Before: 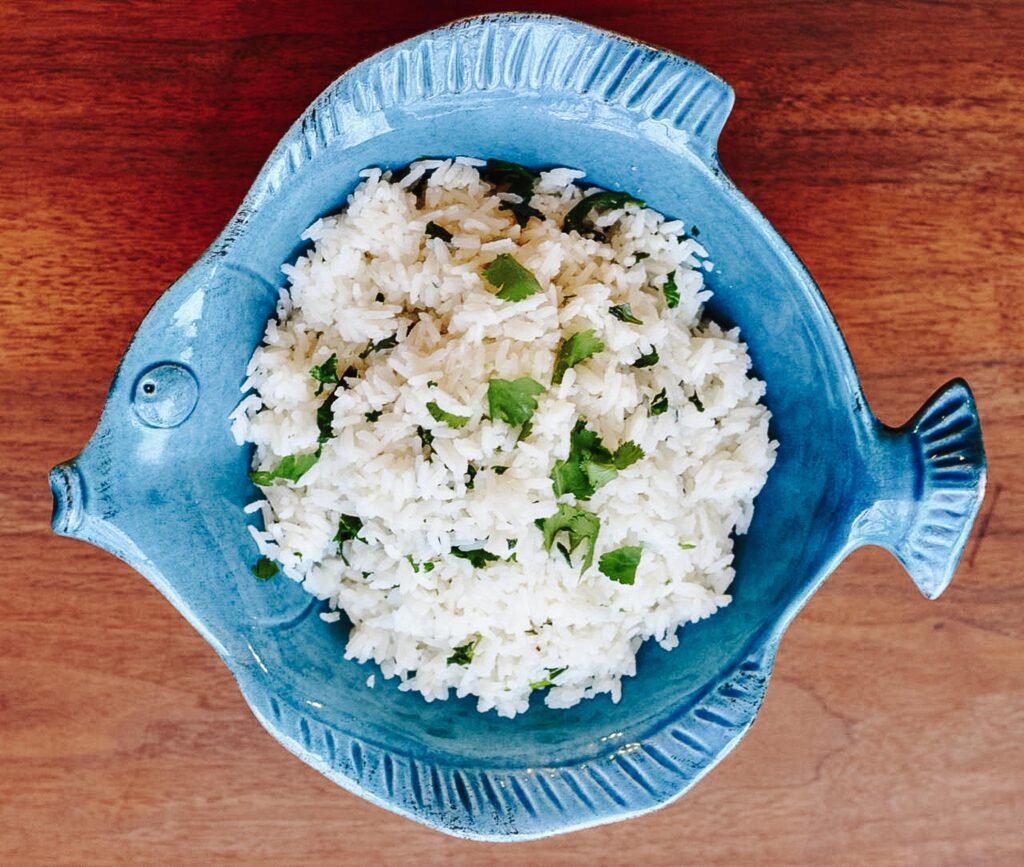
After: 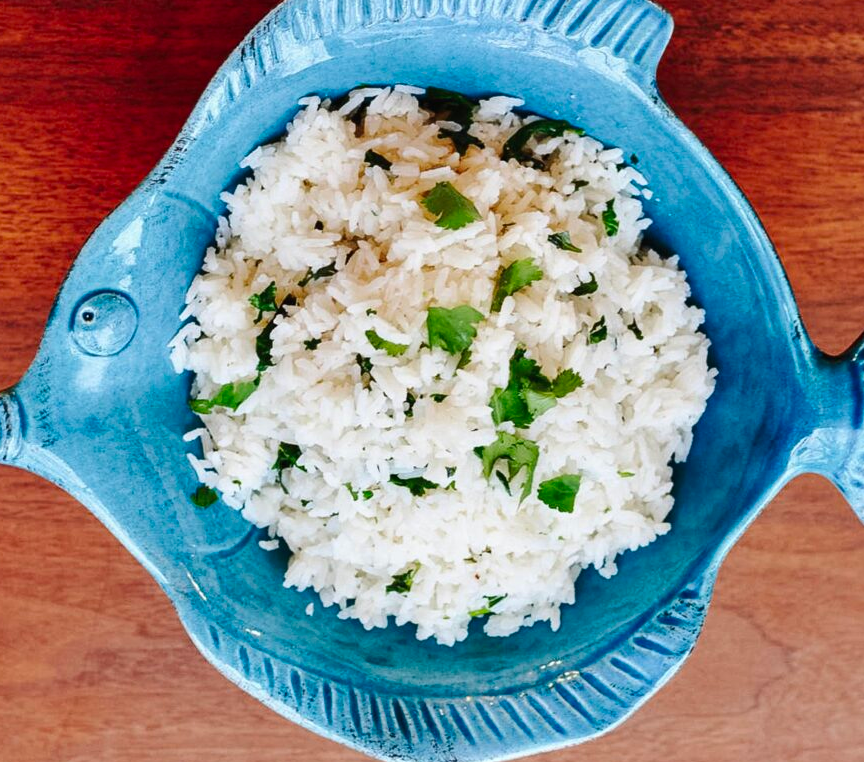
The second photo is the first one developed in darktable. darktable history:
crop: left 6.03%, top 8.409%, right 9.527%, bottom 3.599%
